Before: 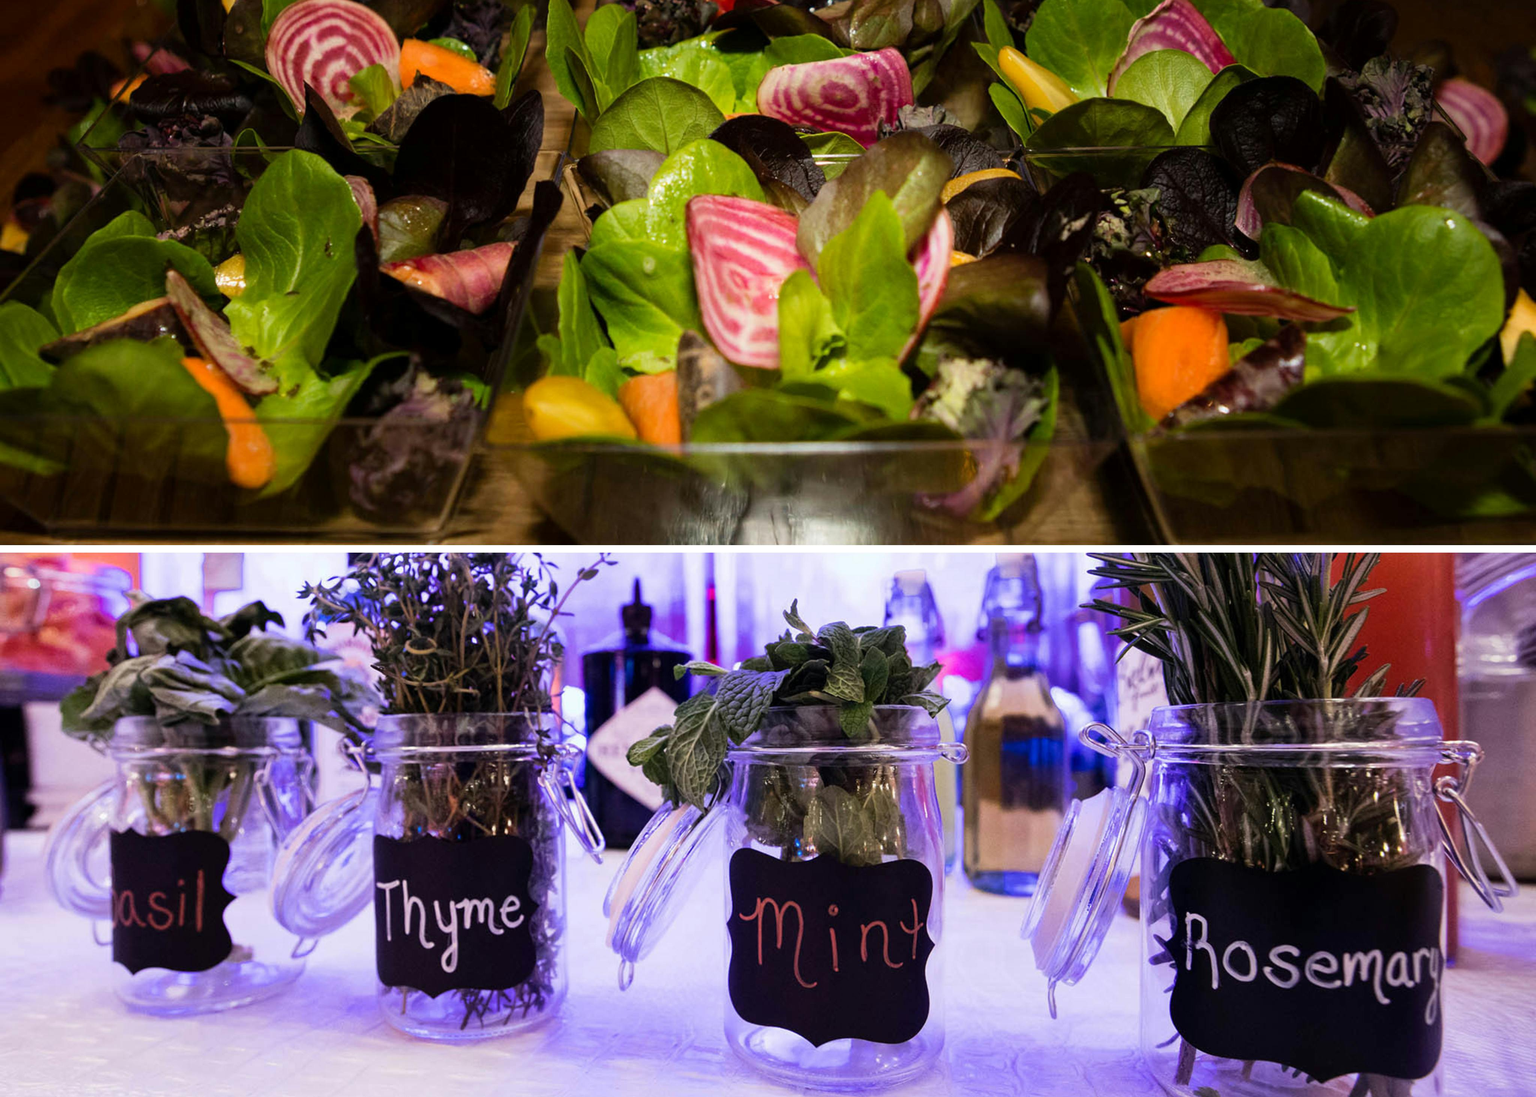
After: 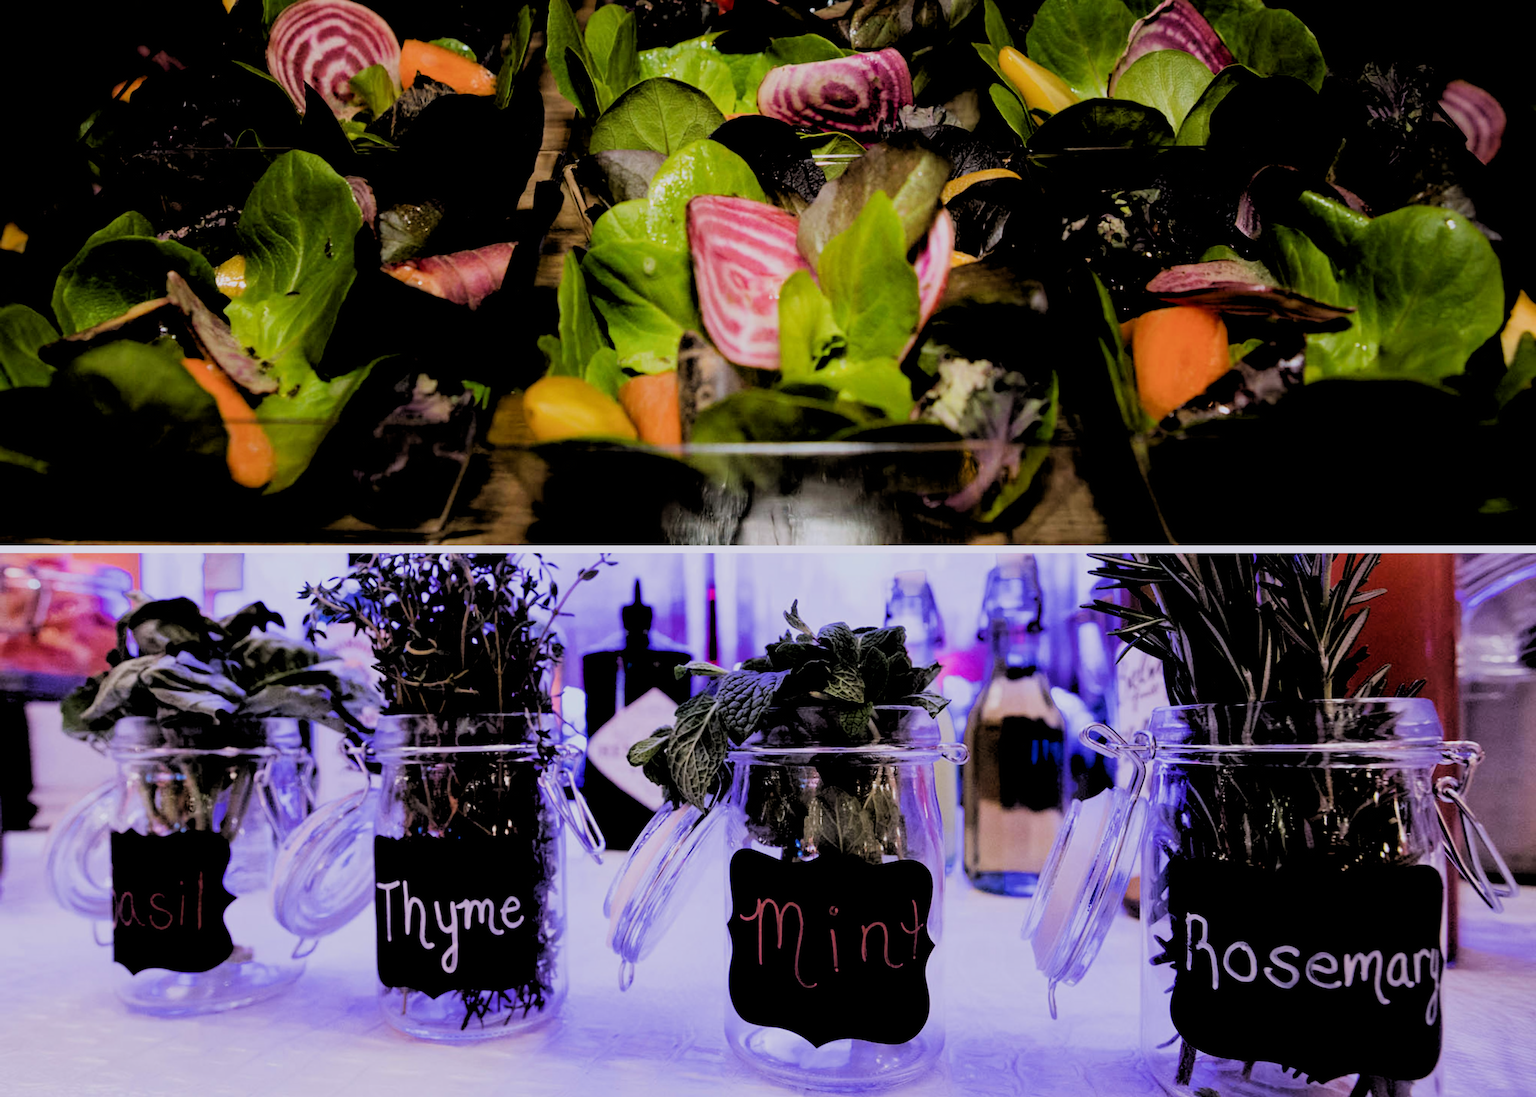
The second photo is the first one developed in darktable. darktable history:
white balance: red 1.004, blue 1.096
rotate and perspective: automatic cropping original format, crop left 0, crop top 0
rgb levels: levels [[0.034, 0.472, 0.904], [0, 0.5, 1], [0, 0.5, 1]]
filmic rgb: black relative exposure -7.65 EV, white relative exposure 4.56 EV, hardness 3.61
